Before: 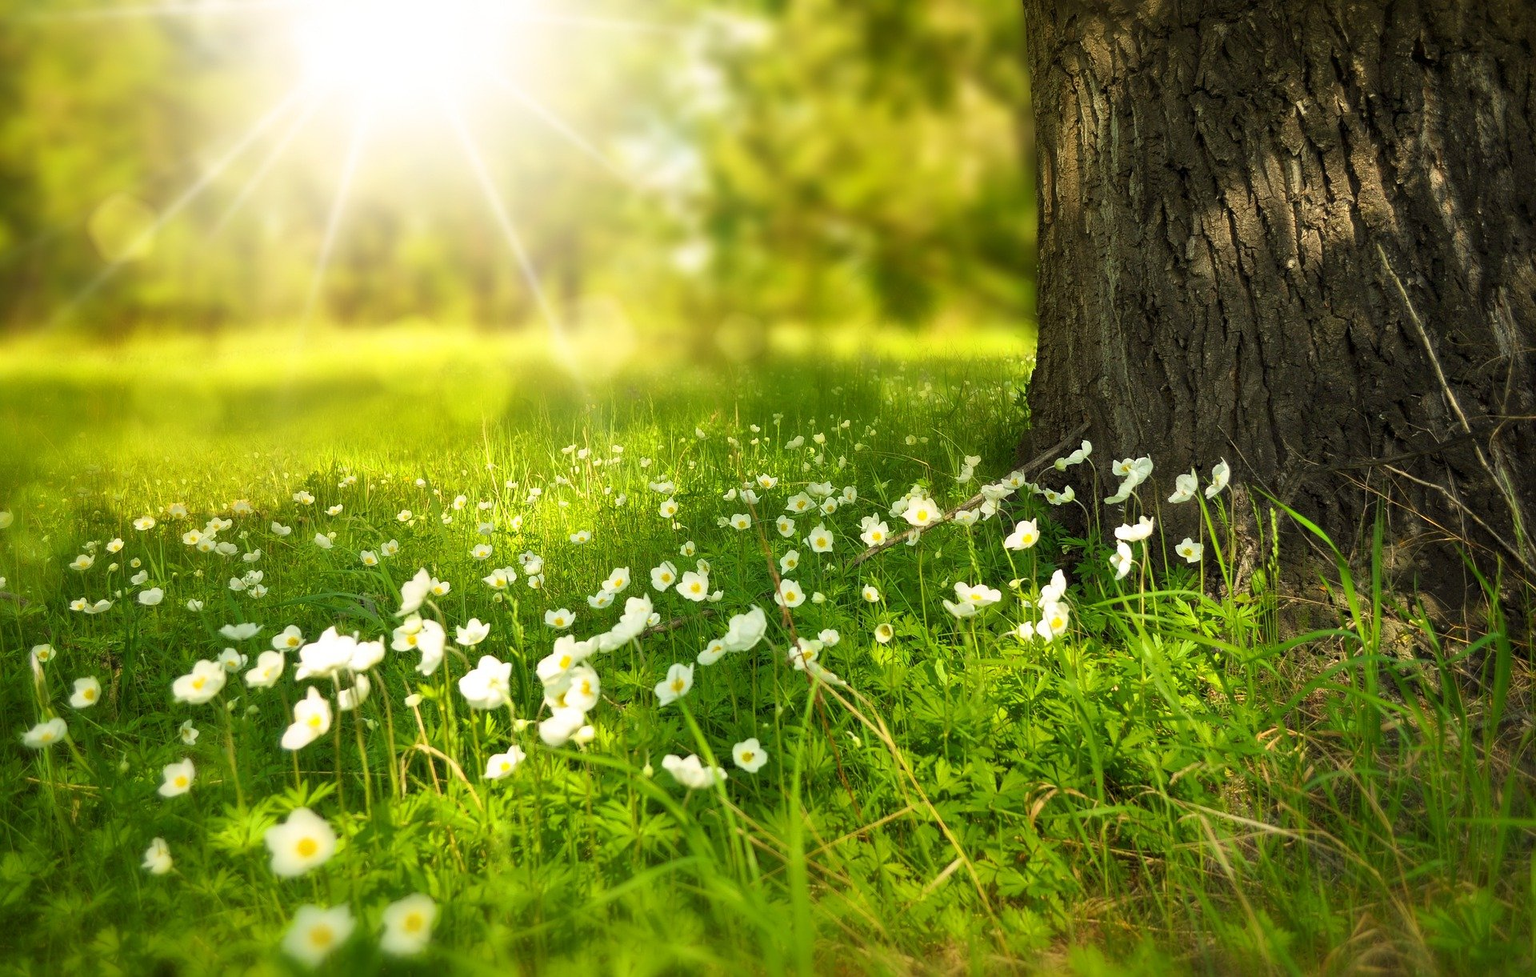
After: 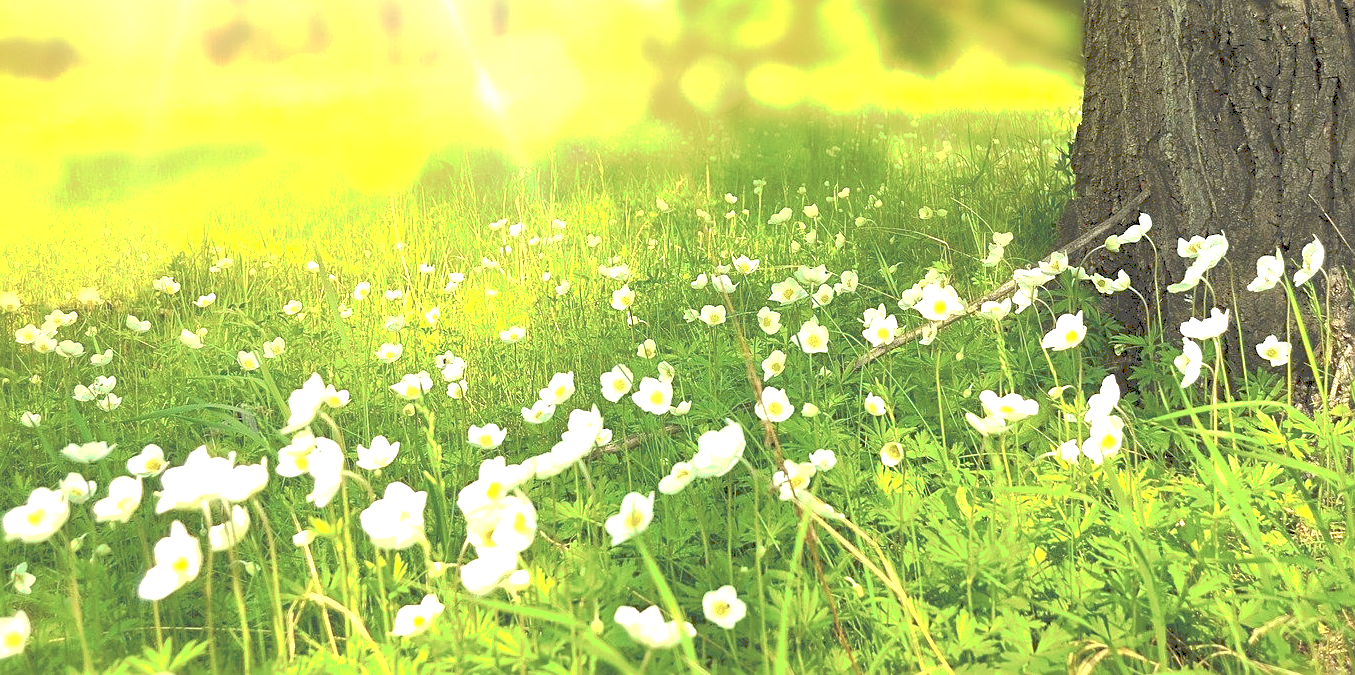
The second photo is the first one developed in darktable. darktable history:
exposure: black level correction 0, exposure 1.2 EV, compensate highlight preservation false
crop: left 11.123%, top 27.61%, right 18.3%, bottom 17.034%
sharpen: on, module defaults
tone curve: curves: ch0 [(0, 0) (0.003, 0.278) (0.011, 0.282) (0.025, 0.282) (0.044, 0.29) (0.069, 0.295) (0.1, 0.306) (0.136, 0.316) (0.177, 0.33) (0.224, 0.358) (0.277, 0.403) (0.335, 0.451) (0.399, 0.505) (0.468, 0.558) (0.543, 0.611) (0.623, 0.679) (0.709, 0.751) (0.801, 0.815) (0.898, 0.863) (1, 1)], preserve colors none
